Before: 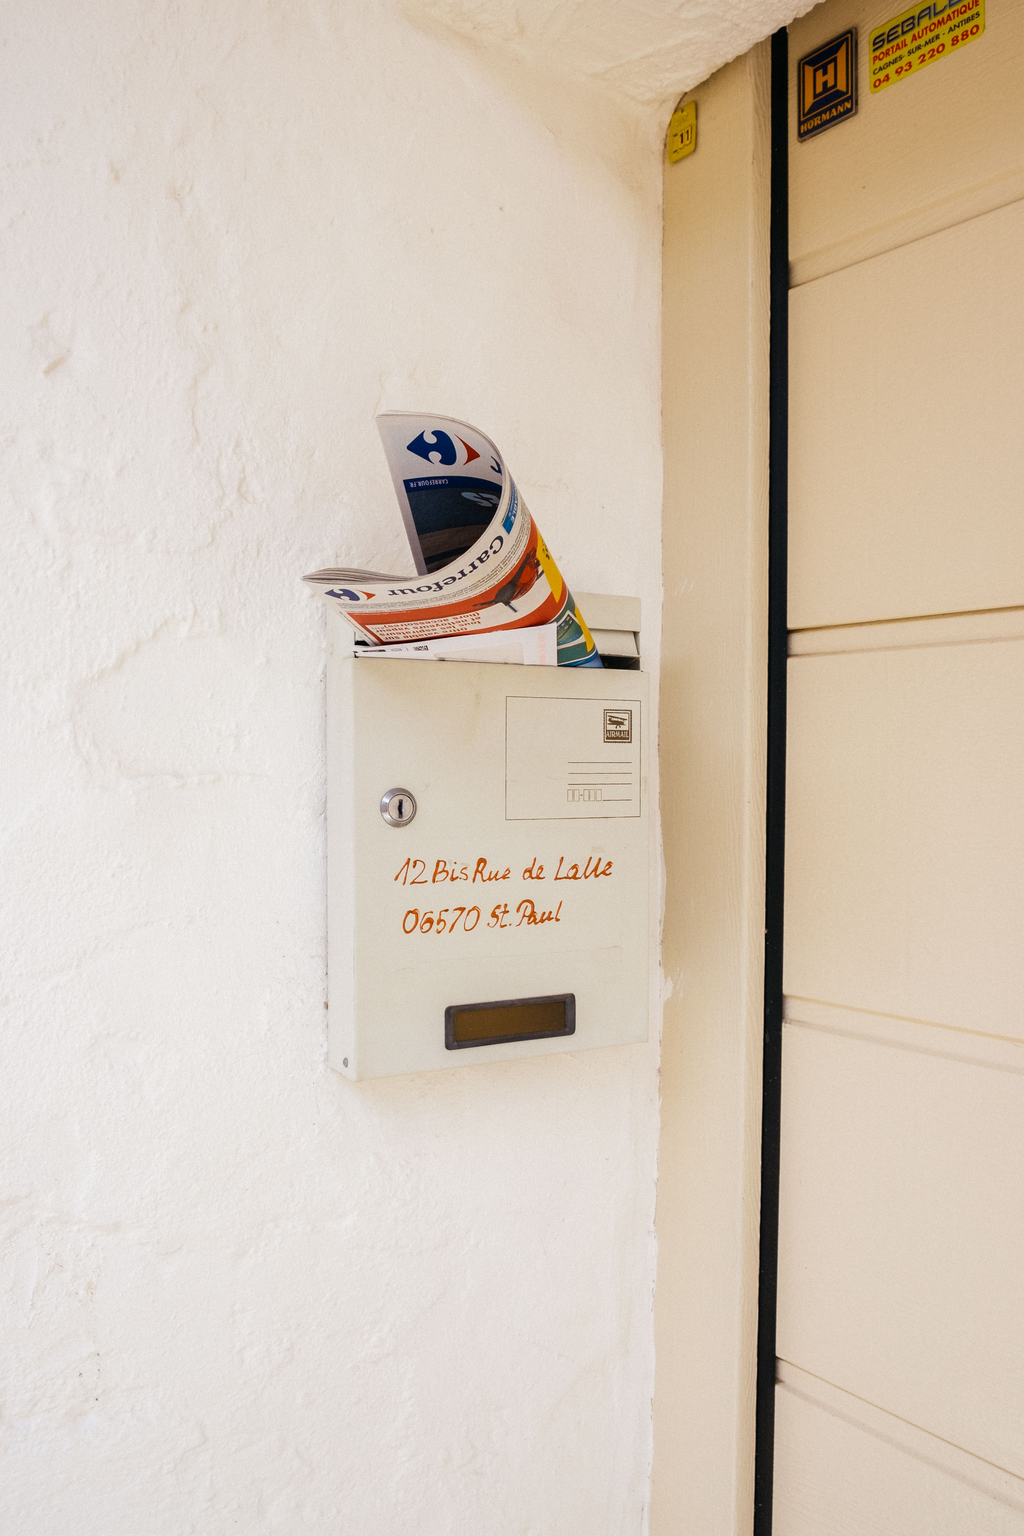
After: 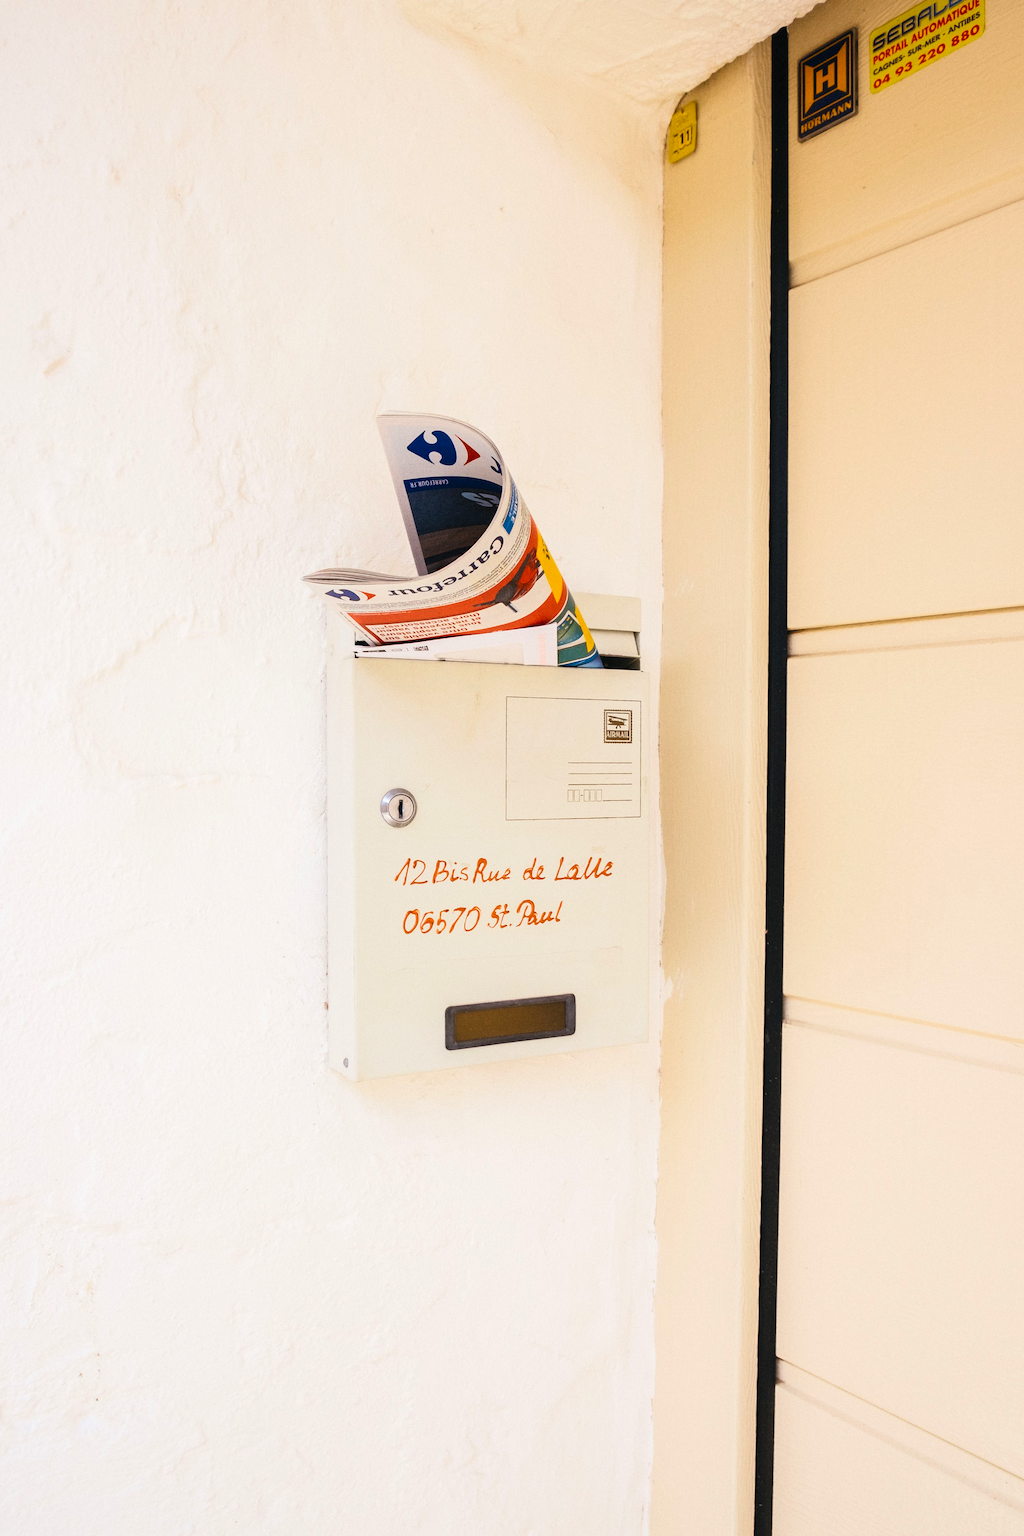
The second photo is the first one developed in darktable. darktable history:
contrast brightness saturation: contrast 0.2, brightness 0.162, saturation 0.23
